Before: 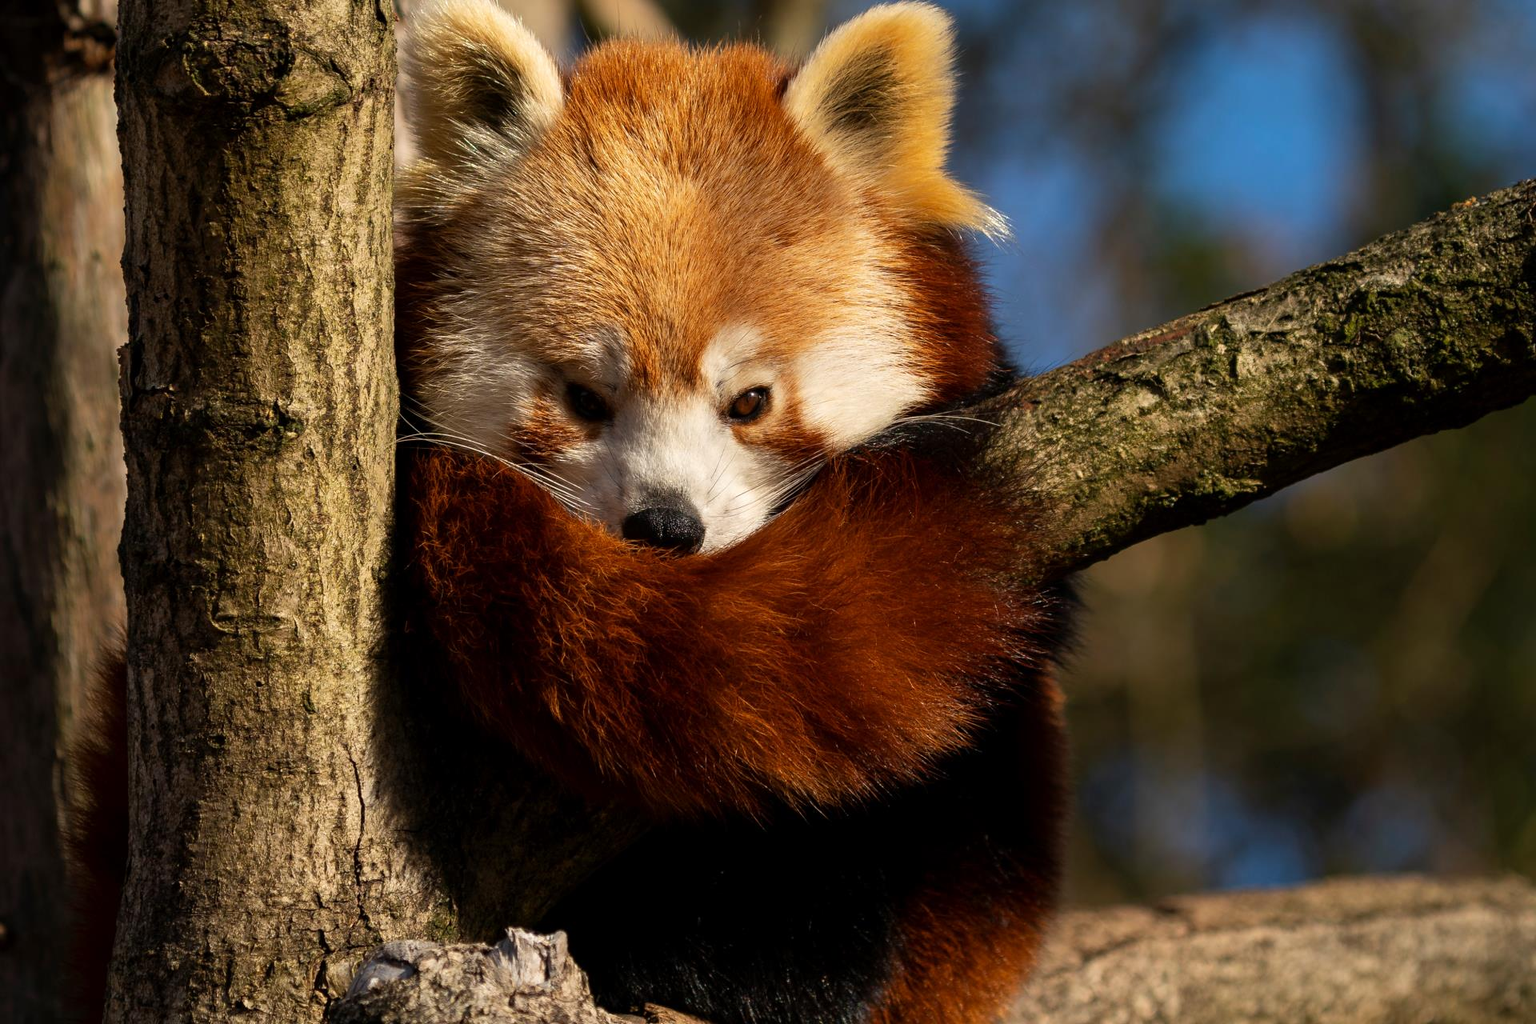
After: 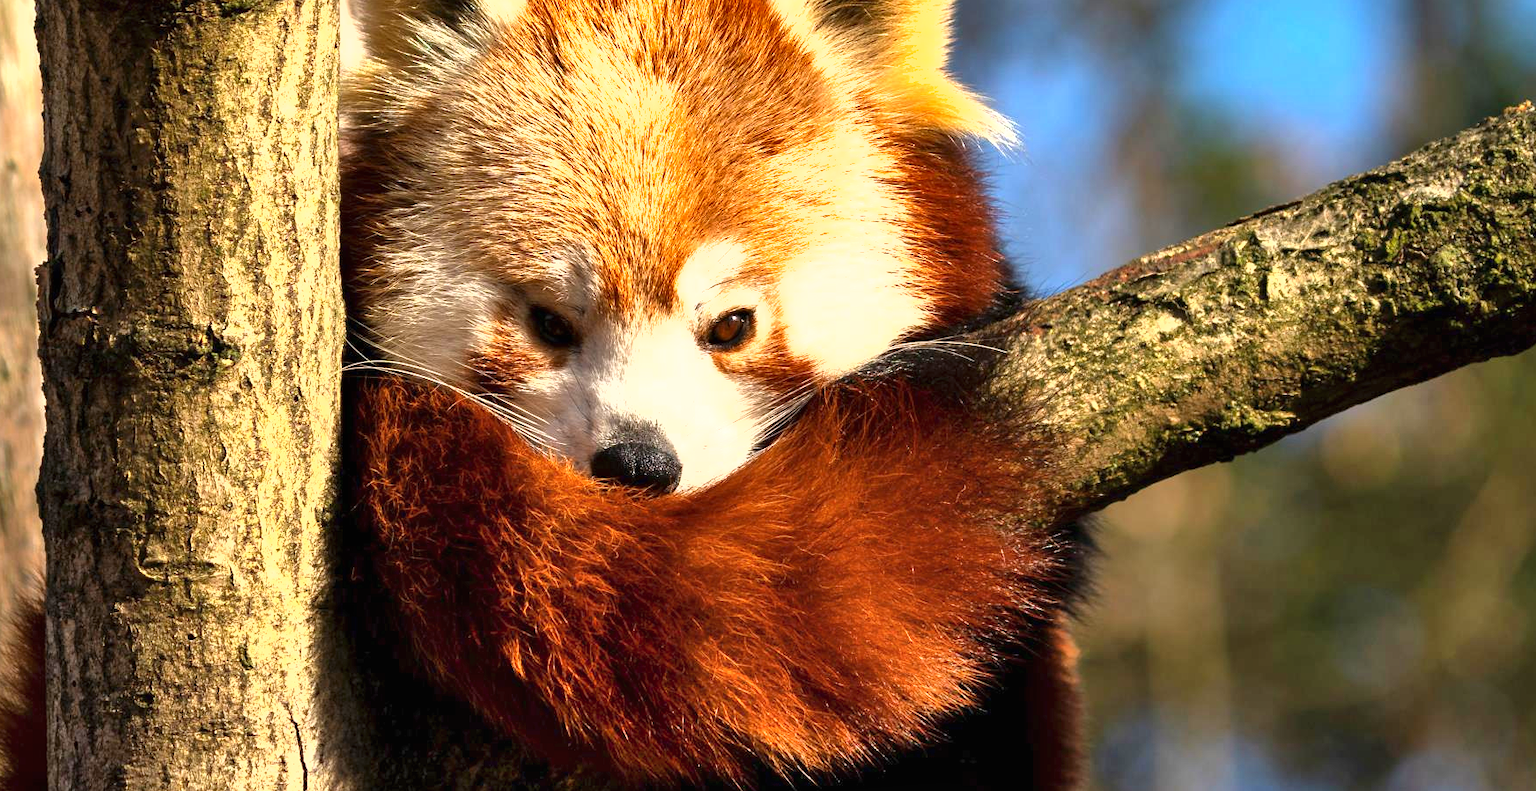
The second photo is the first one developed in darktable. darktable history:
shadows and highlights: low approximation 0.01, soften with gaussian
crop: left 5.596%, top 10.314%, right 3.534%, bottom 19.395%
exposure: black level correction 0, exposure 1.45 EV, compensate exposure bias true, compensate highlight preservation false
